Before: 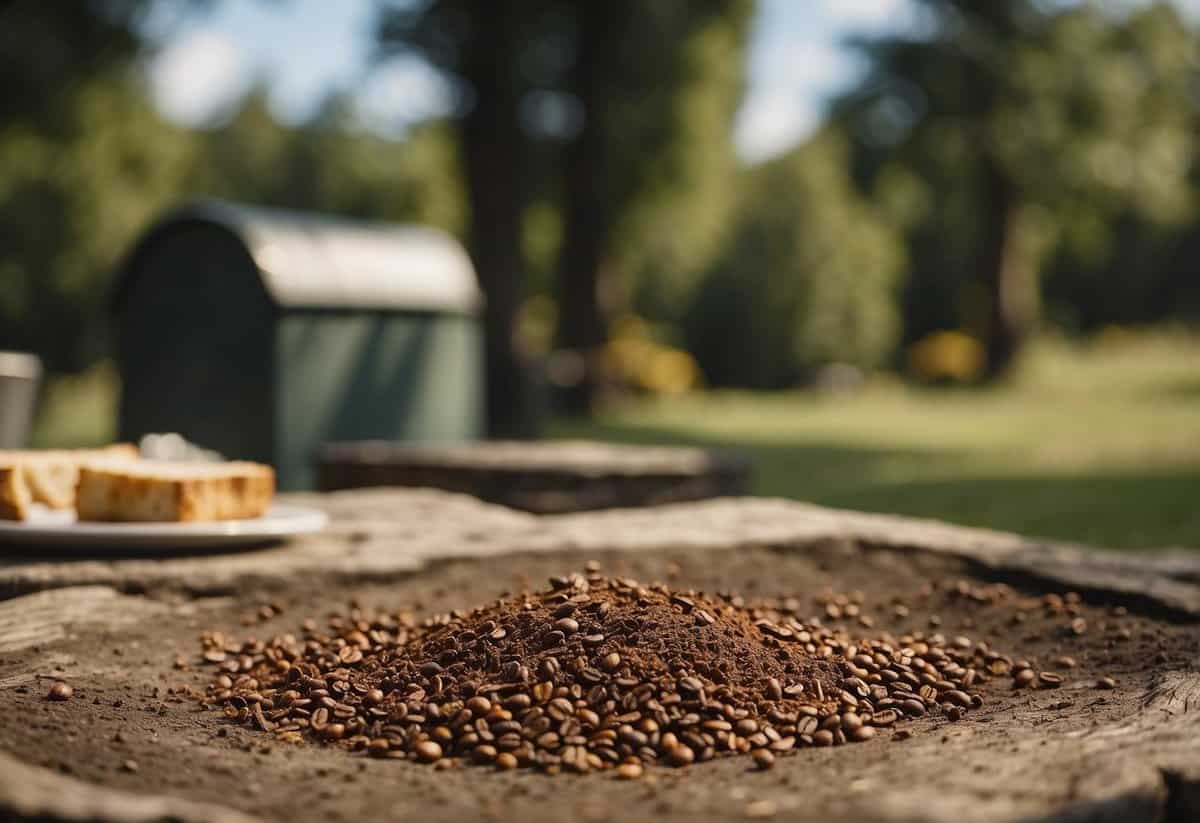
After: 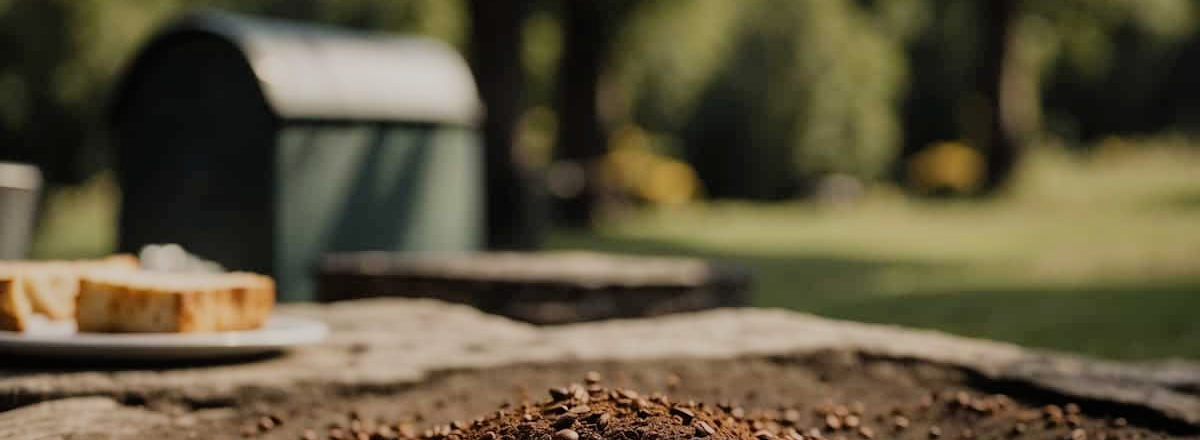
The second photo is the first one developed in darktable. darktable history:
crop and rotate: top 23.043%, bottom 23.437%
filmic rgb: black relative exposure -7.65 EV, white relative exposure 4.56 EV, hardness 3.61
